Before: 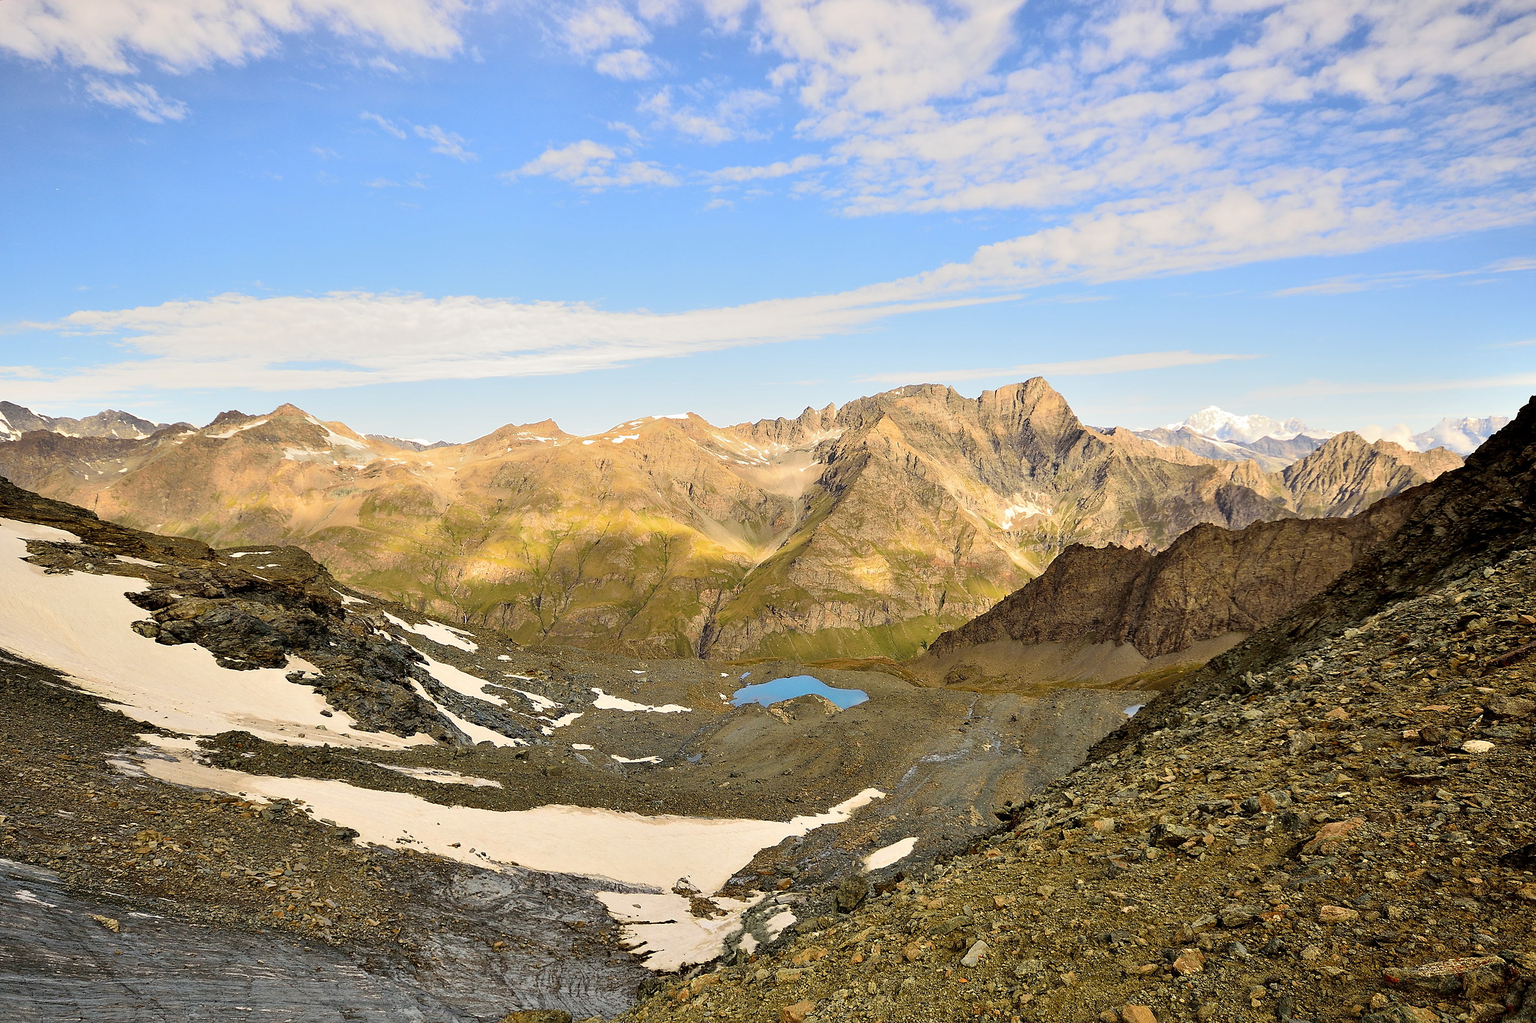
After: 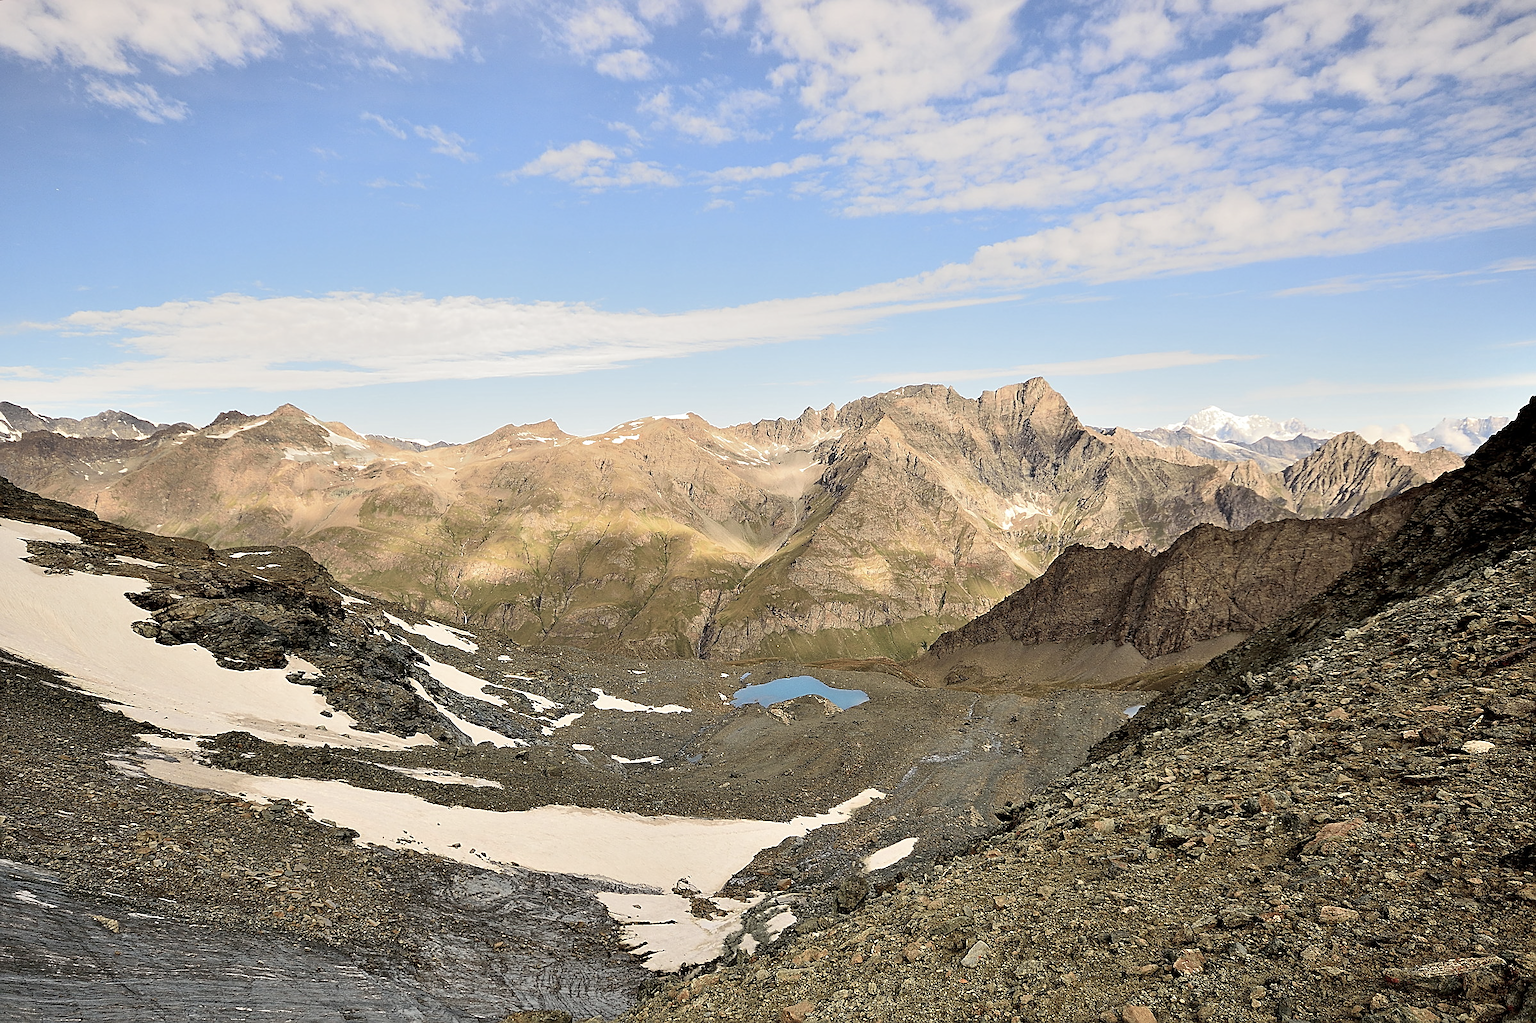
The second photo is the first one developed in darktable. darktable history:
color balance: input saturation 100.43%, contrast fulcrum 14.22%, output saturation 70.41%
sharpen: on, module defaults
